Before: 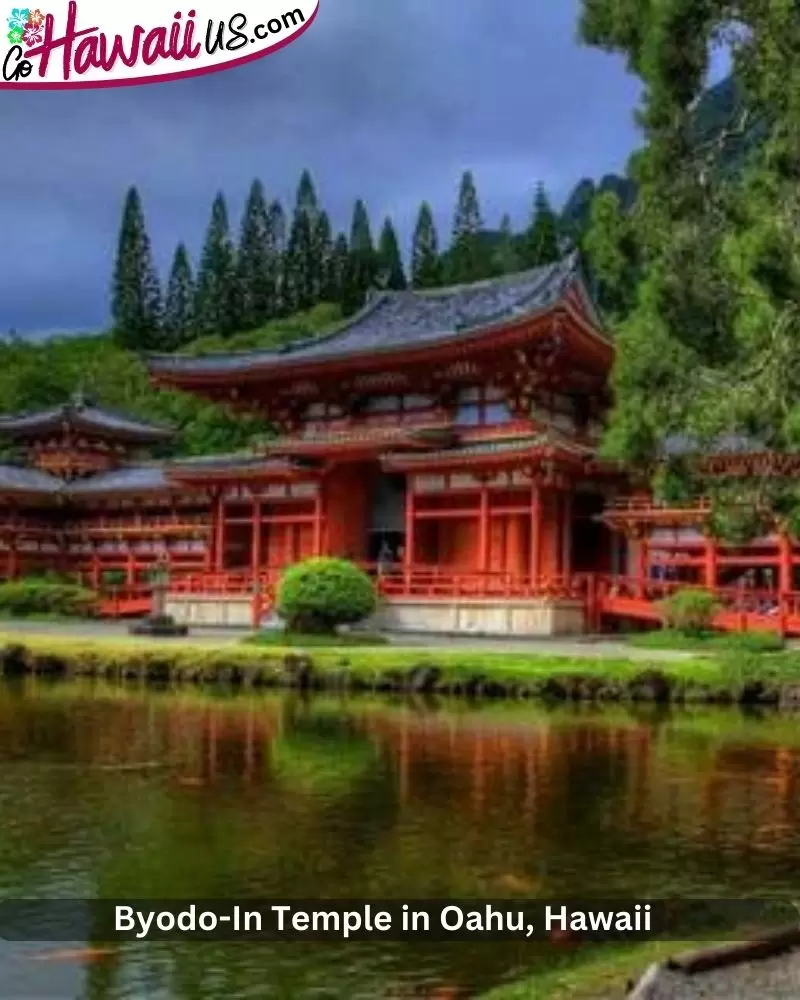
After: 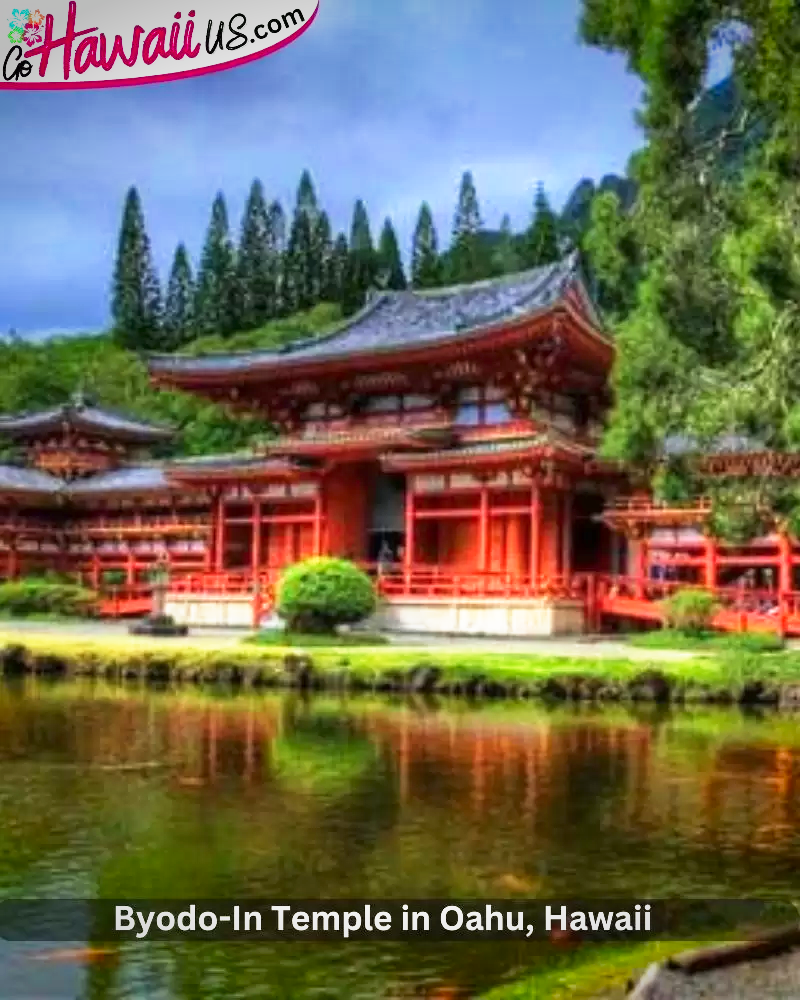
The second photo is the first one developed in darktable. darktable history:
base curve: curves: ch0 [(0, 0) (0.495, 0.917) (1, 1)], preserve colors none
vignetting: fall-off start 88.53%, fall-off radius 44.2%, saturation 0.376, width/height ratio 1.161
